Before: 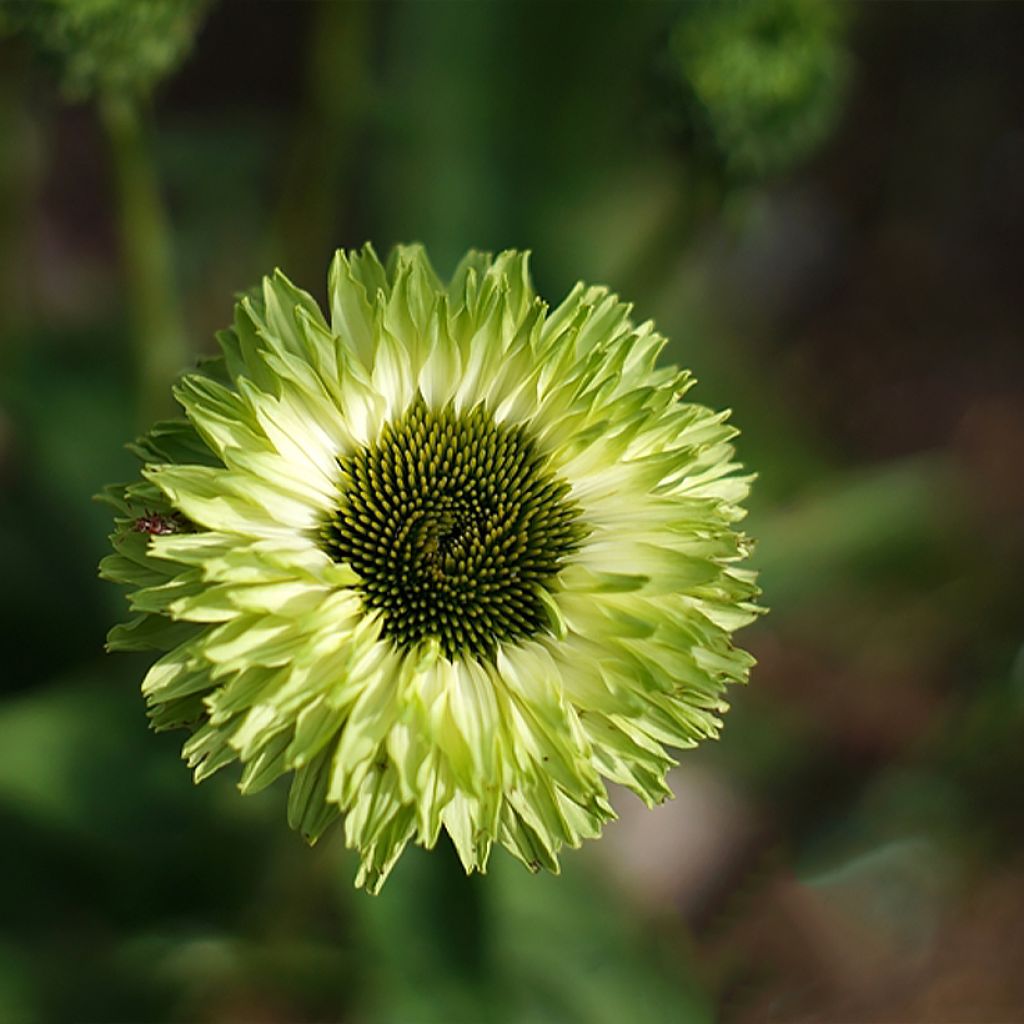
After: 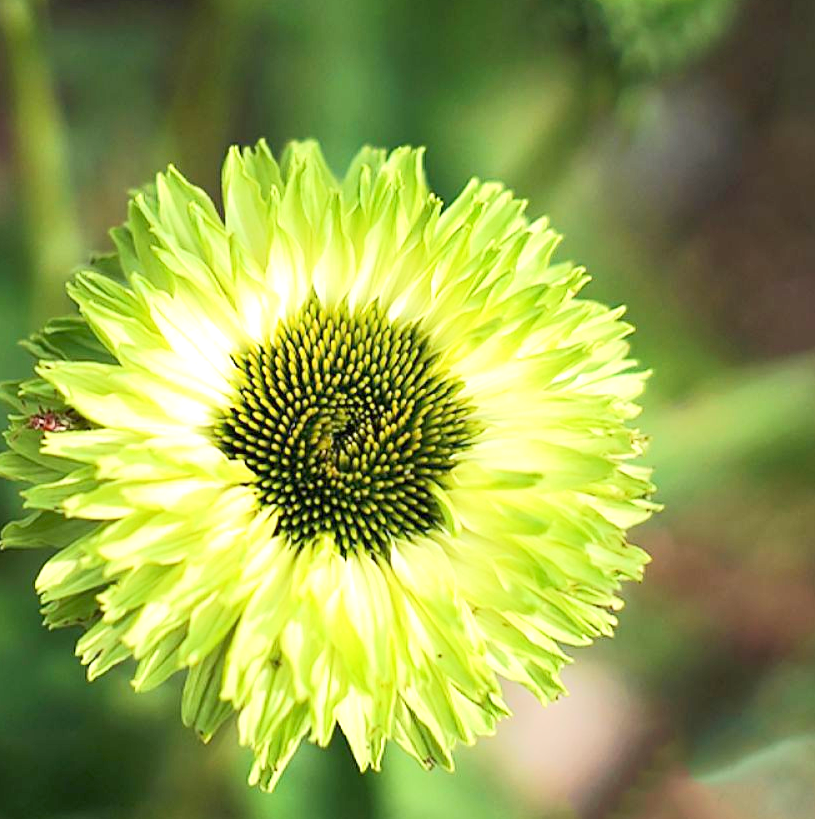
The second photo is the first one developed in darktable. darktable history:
crop and rotate: left 10.406%, top 10.073%, right 9.925%, bottom 9.929%
tone equalizer: -8 EV 1.98 EV, -7 EV 2 EV, -6 EV 1.98 EV, -5 EV 1.98 EV, -4 EV 1.98 EV, -3 EV 1.49 EV, -2 EV 0.984 EV, -1 EV 0.485 EV, edges refinement/feathering 500, mask exposure compensation -1.57 EV, preserve details no
